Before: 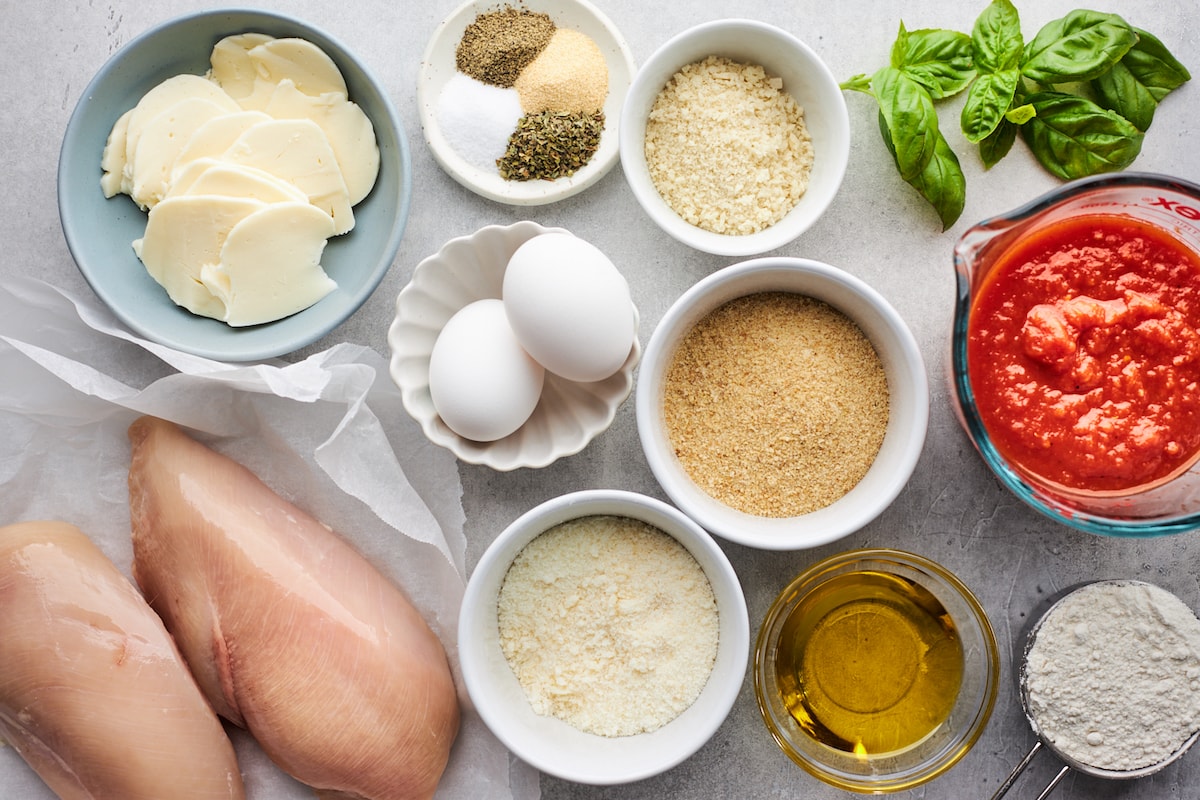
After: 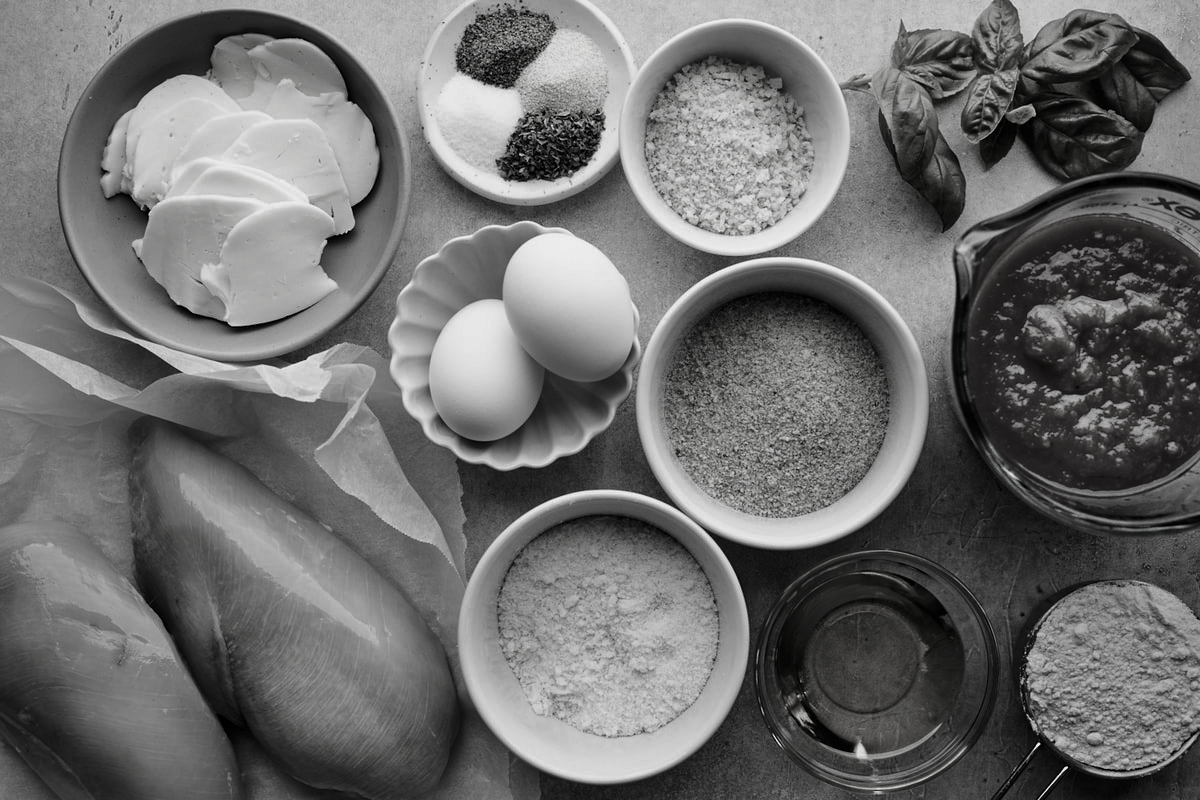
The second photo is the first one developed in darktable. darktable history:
contrast brightness saturation: contrast -0.04, brightness -0.591, saturation -0.989
